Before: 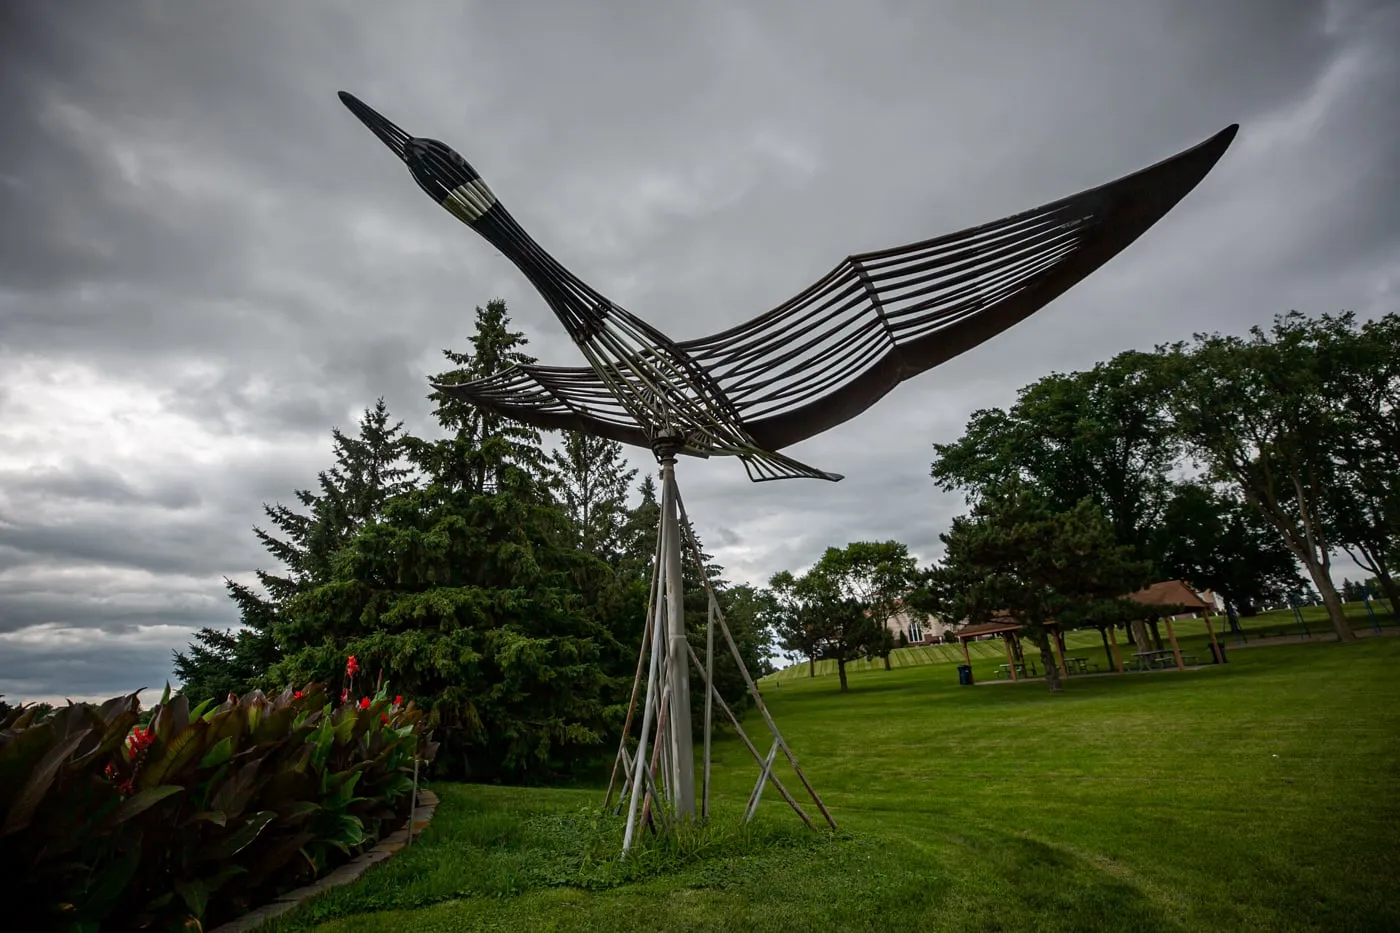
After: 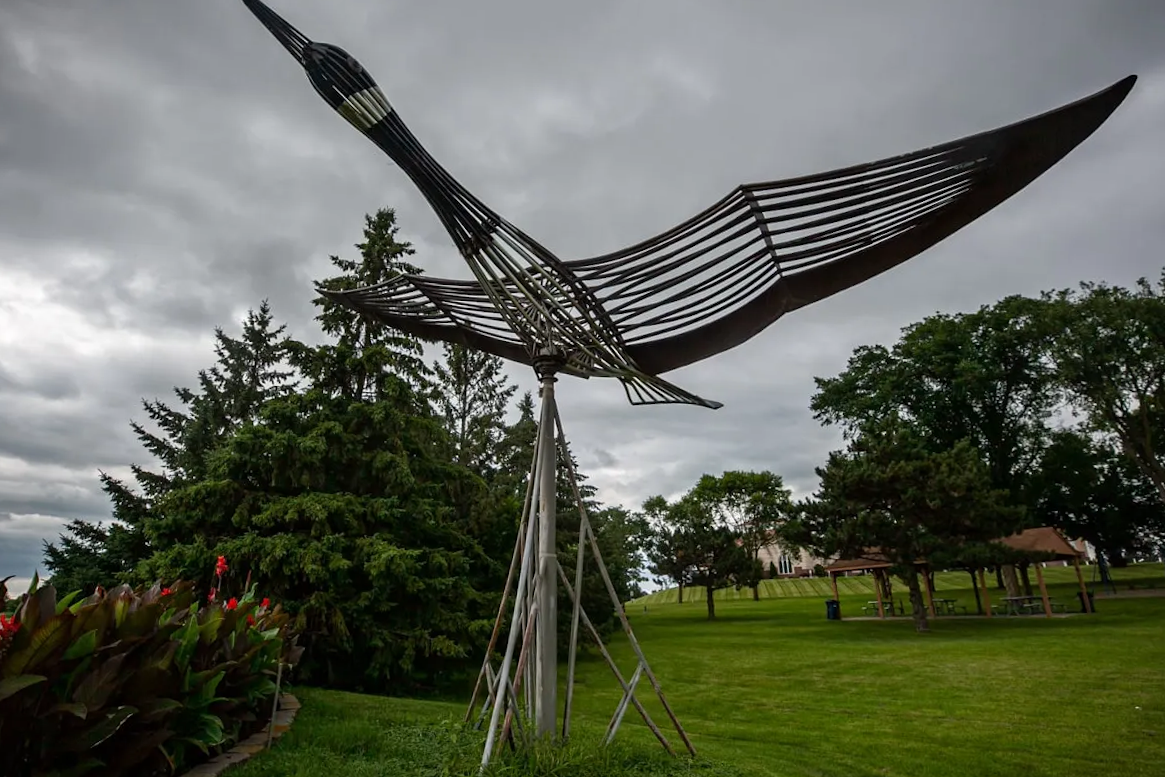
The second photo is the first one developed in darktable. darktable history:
crop and rotate: angle -3.25°, left 5.123%, top 5.225%, right 4.656%, bottom 4.531%
